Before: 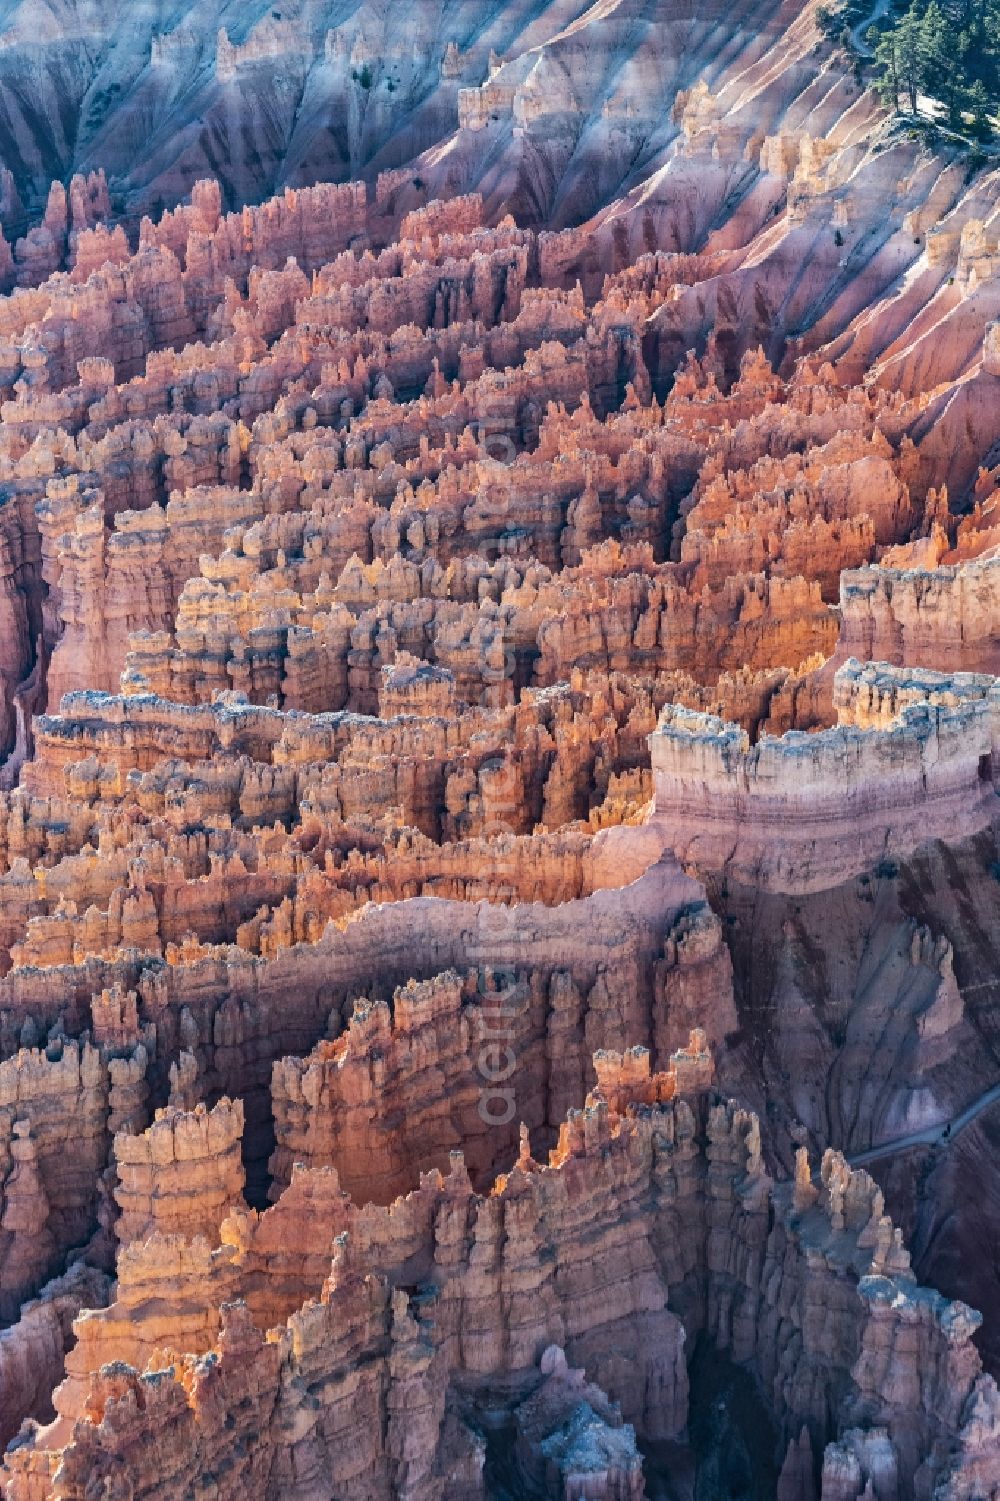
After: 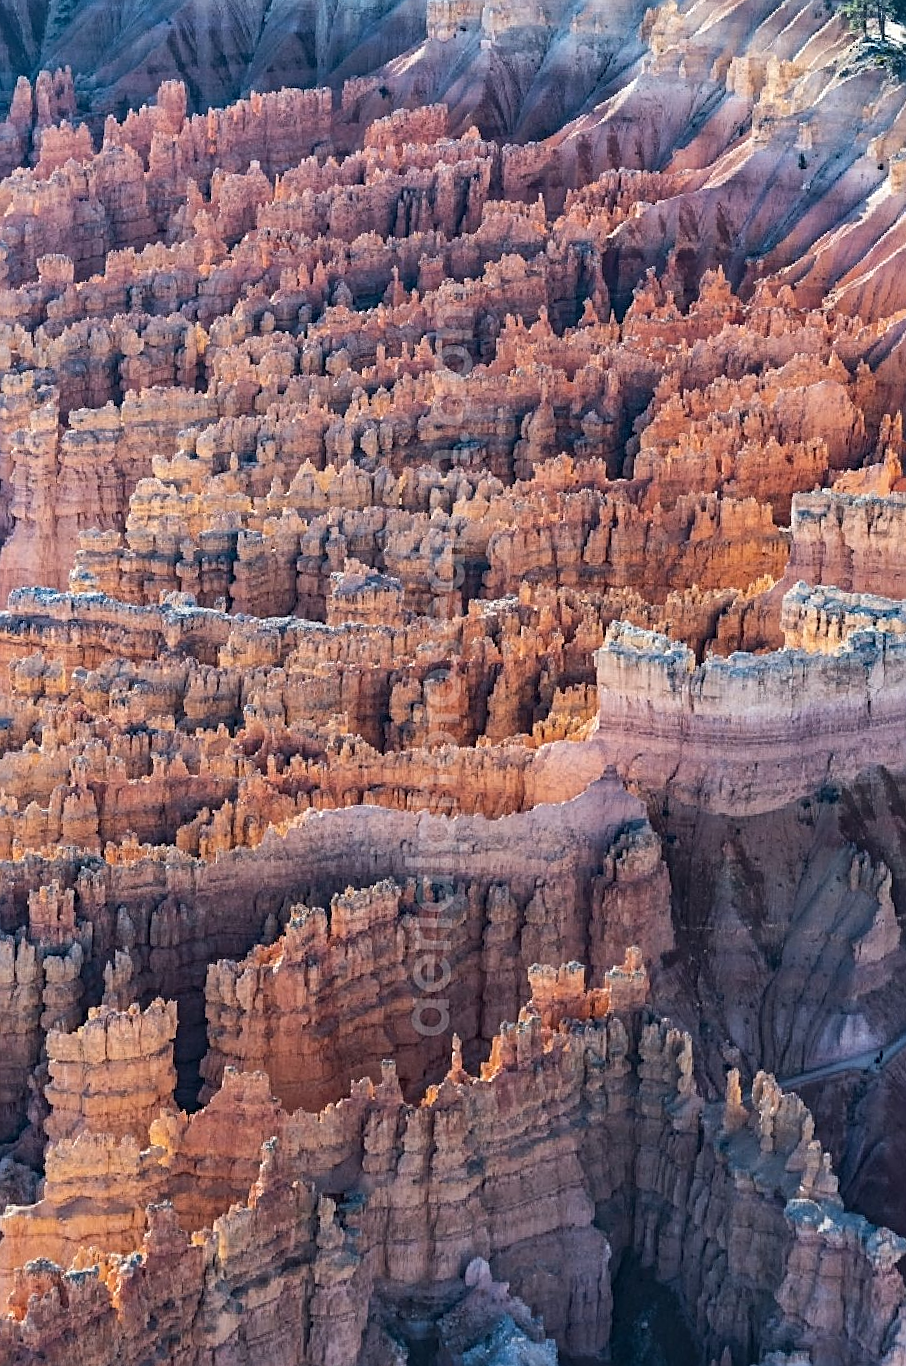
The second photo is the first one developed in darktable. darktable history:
crop and rotate: angle -2.01°, left 3.123%, top 3.635%, right 1.513%, bottom 0.558%
sharpen: on, module defaults
